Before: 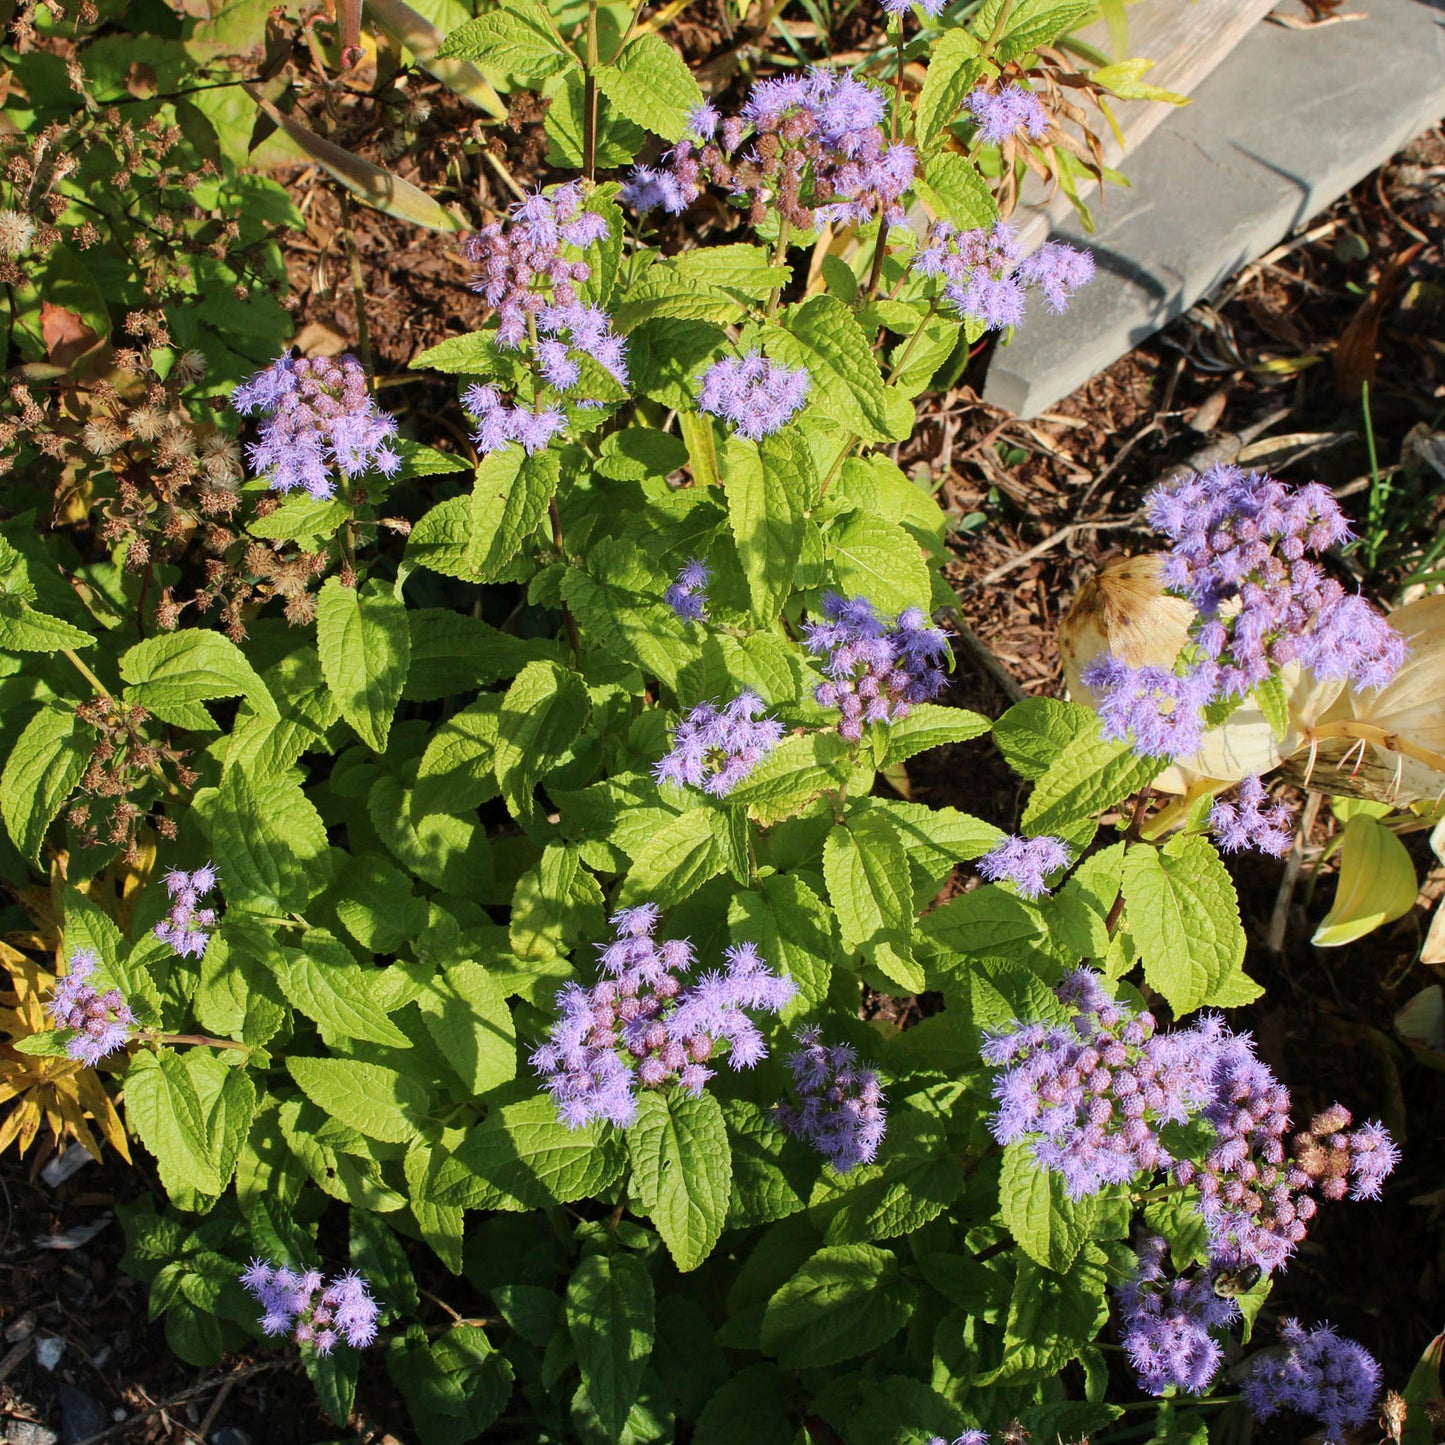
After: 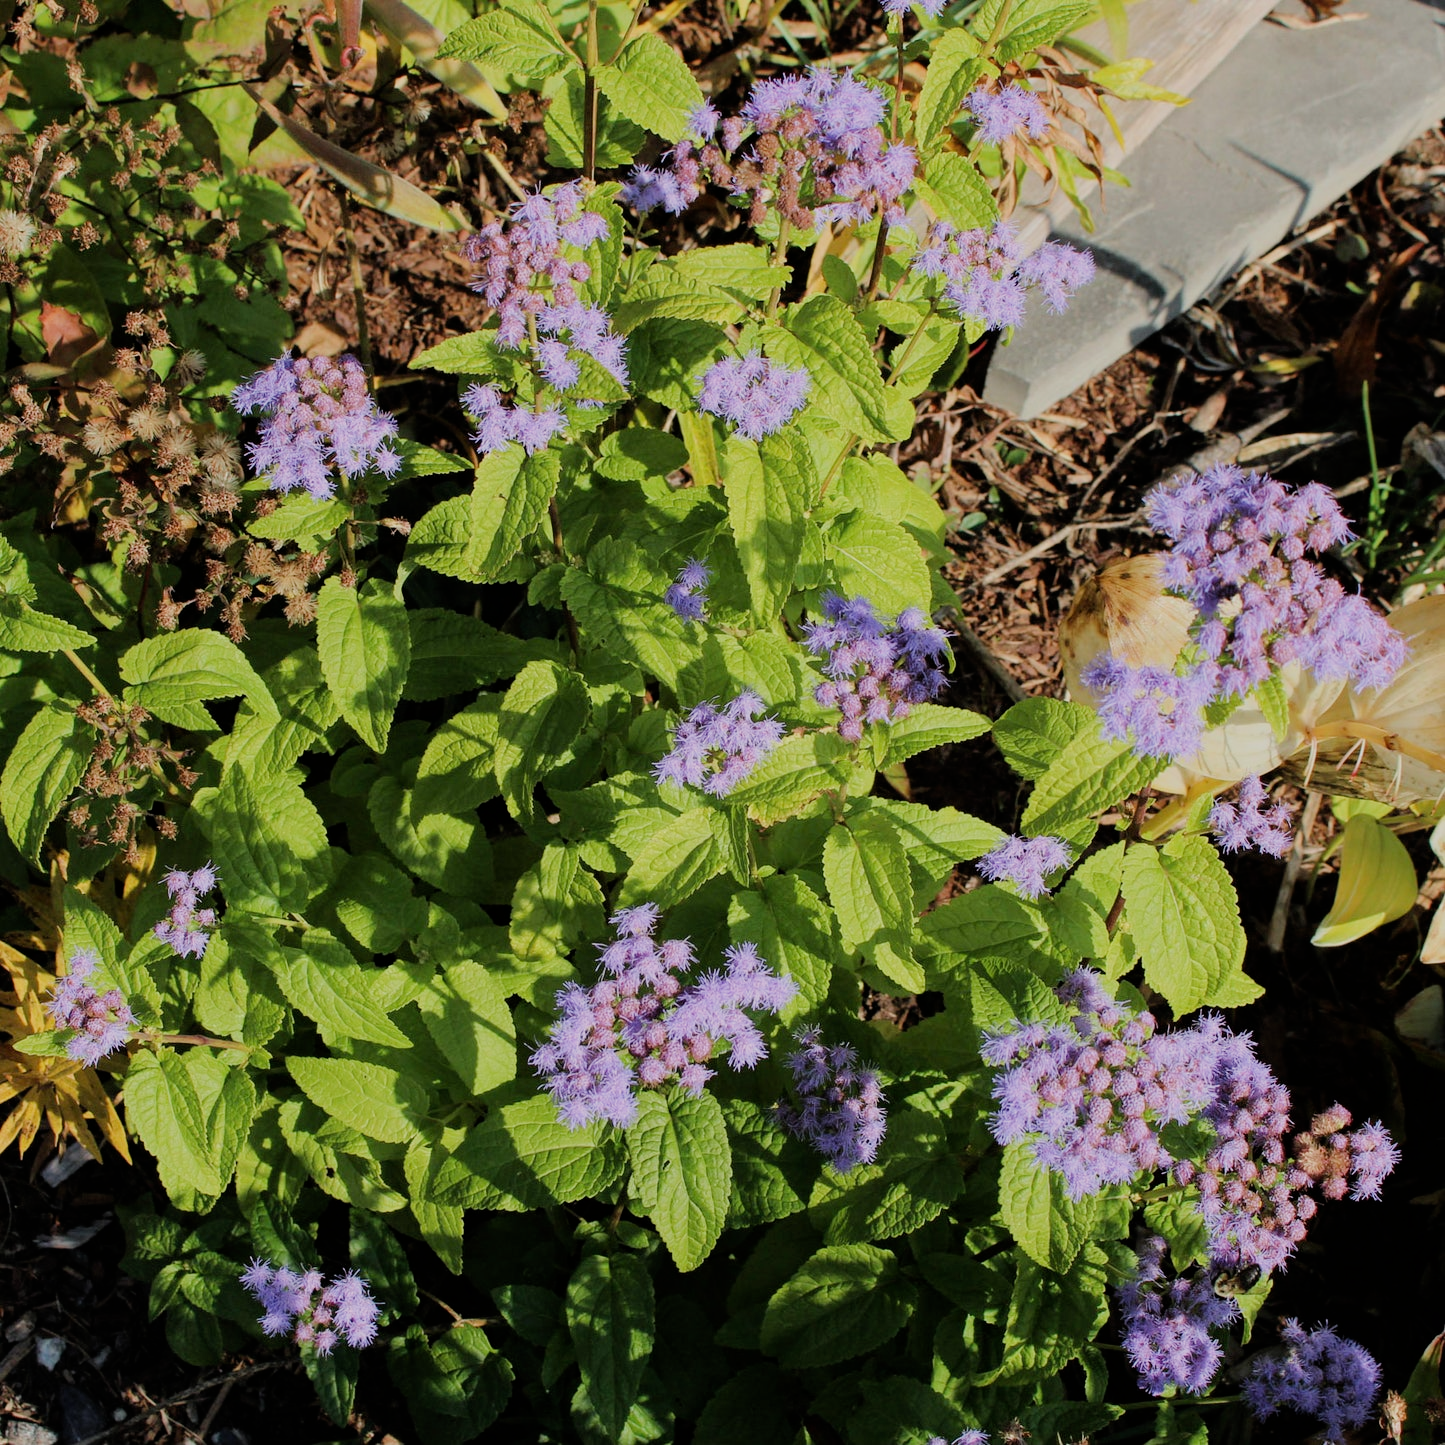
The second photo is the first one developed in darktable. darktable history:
rotate and perspective: crop left 0, crop top 0
filmic rgb: black relative exposure -7.65 EV, white relative exposure 4.56 EV, hardness 3.61
